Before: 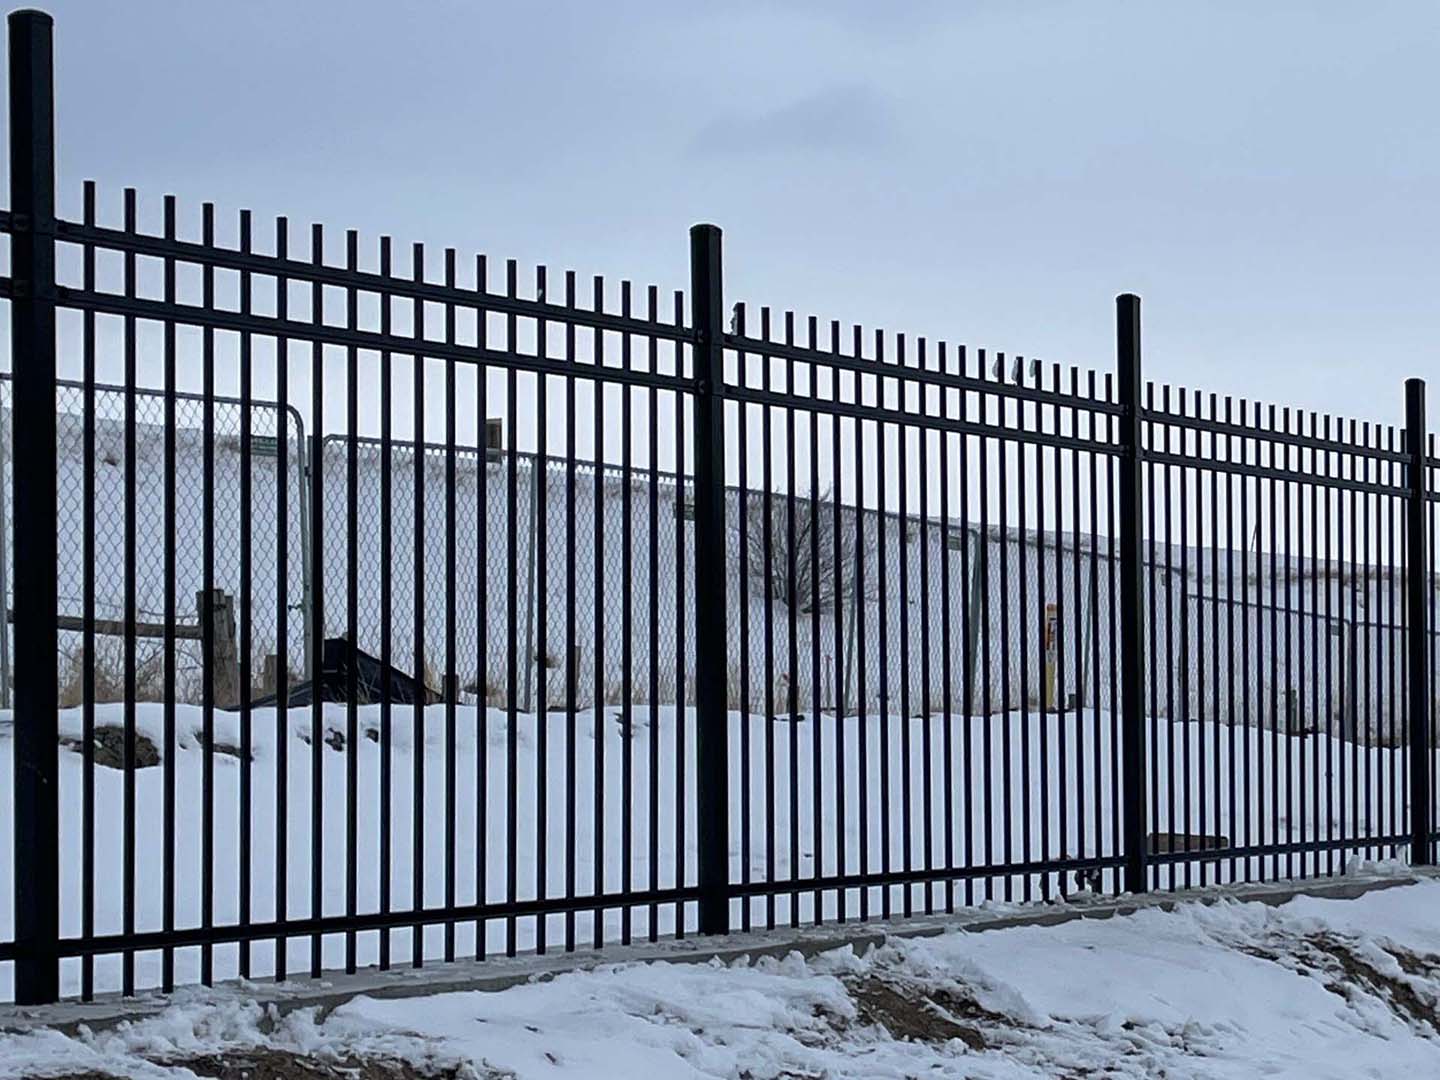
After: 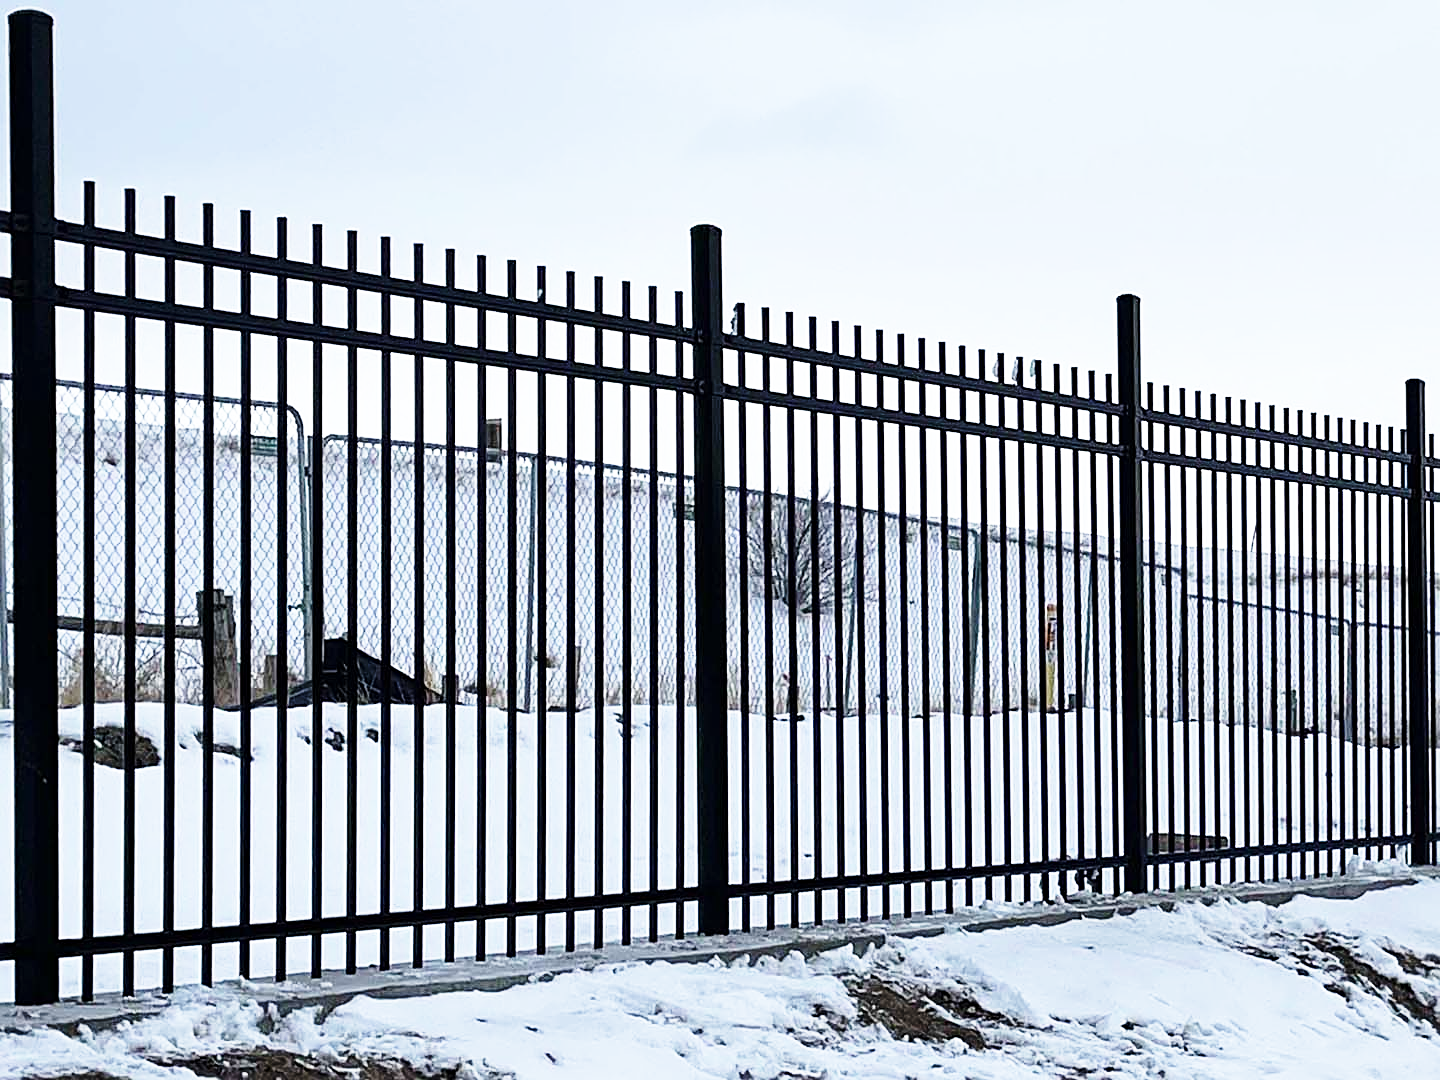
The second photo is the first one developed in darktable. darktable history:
sharpen: on, module defaults
base curve: curves: ch0 [(0, 0) (0.026, 0.03) (0.109, 0.232) (0.351, 0.748) (0.669, 0.968) (1, 1)], preserve colors none
